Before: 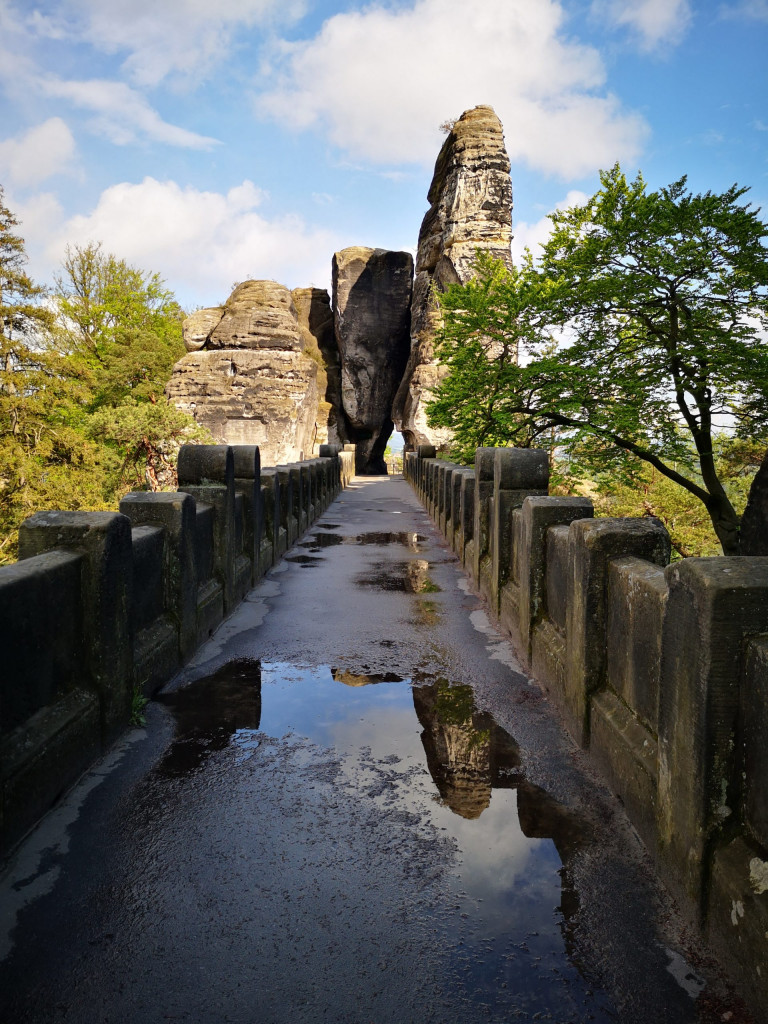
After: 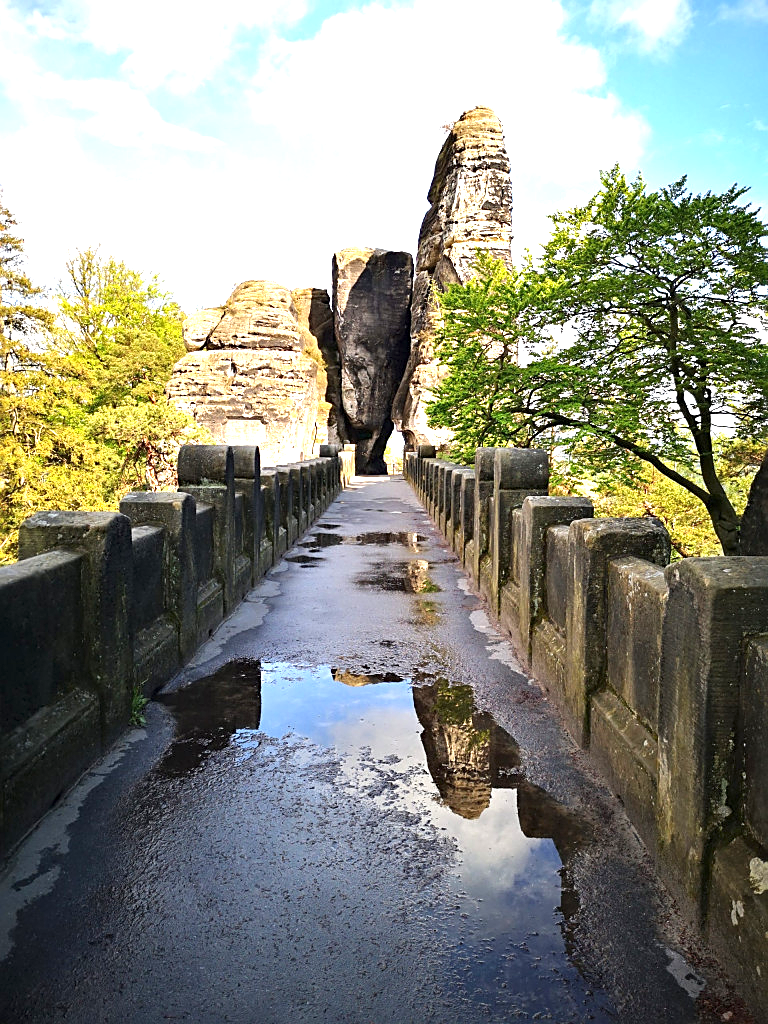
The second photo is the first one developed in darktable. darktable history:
exposure: black level correction 0, exposure 1.3 EV, compensate highlight preservation false
sharpen: on, module defaults
tone equalizer: on, module defaults
